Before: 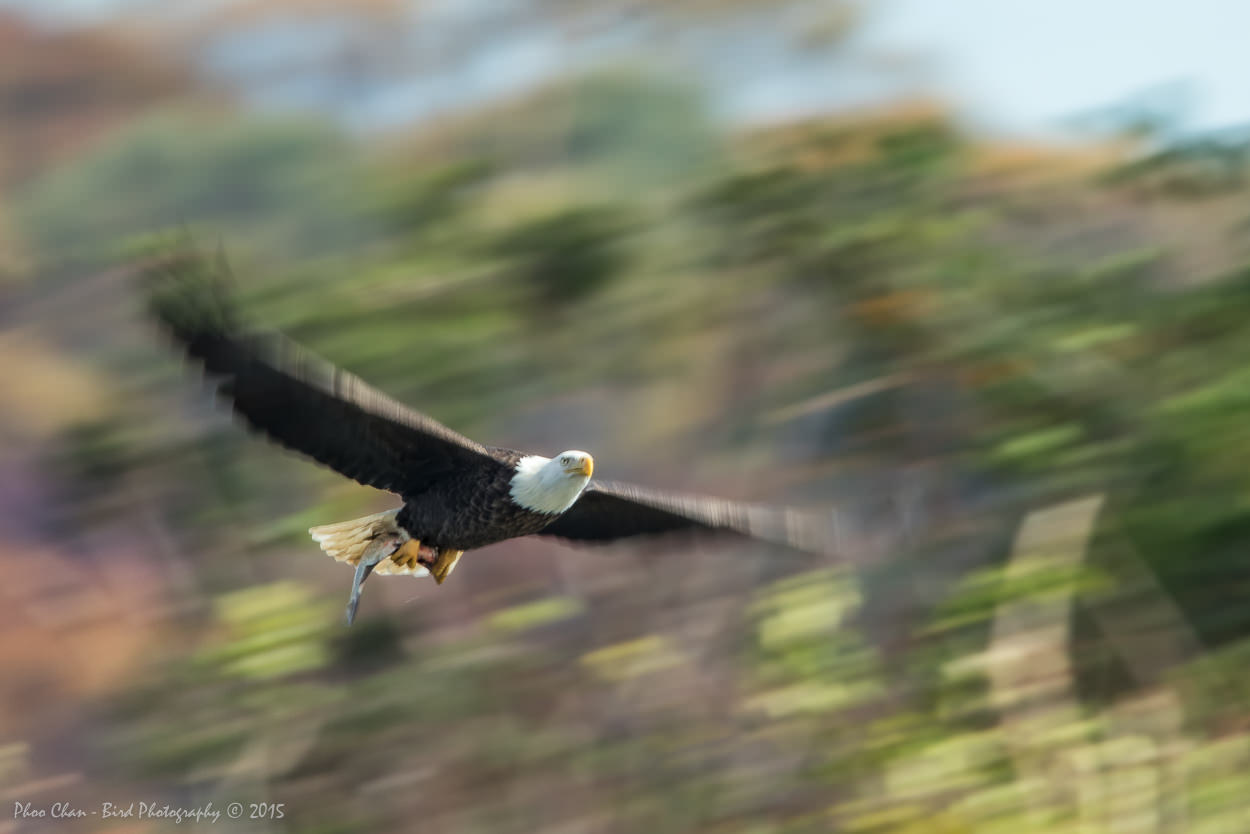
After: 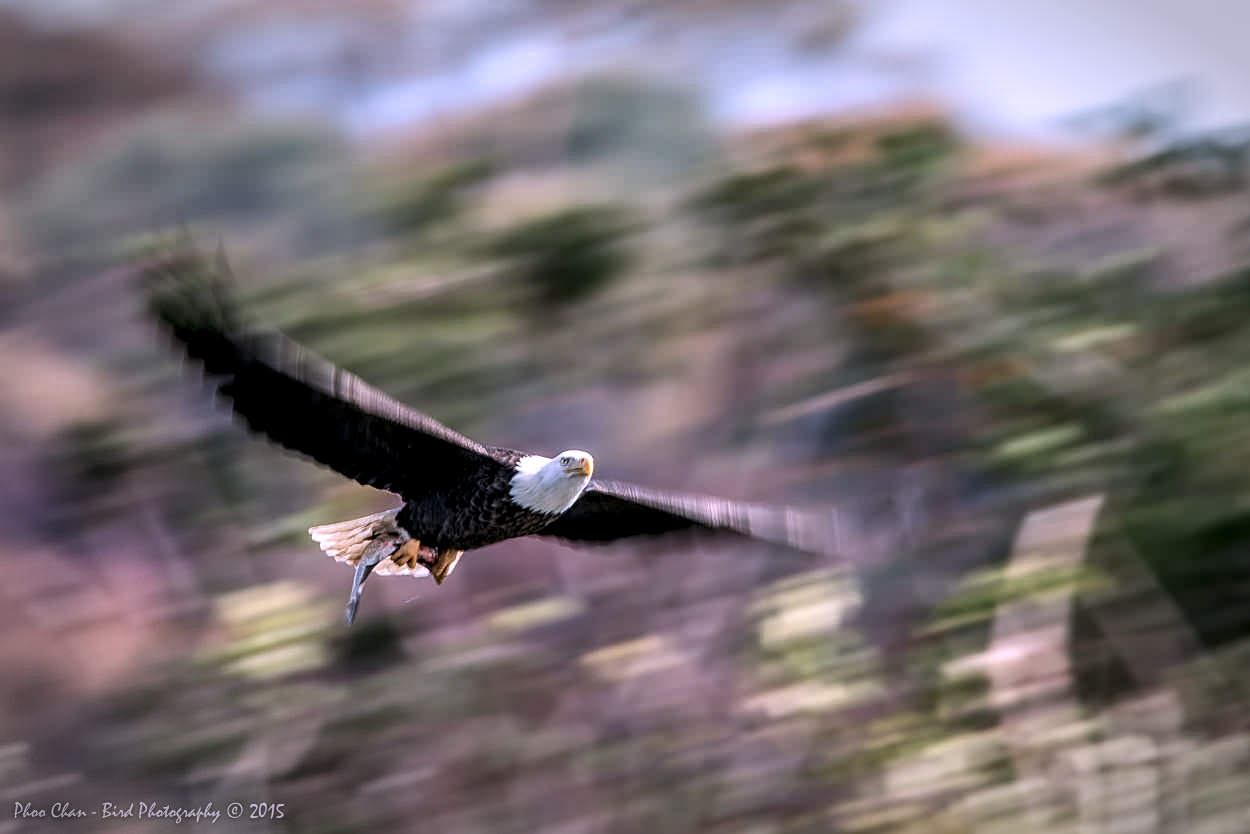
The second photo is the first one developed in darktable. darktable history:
tone equalizer: on, module defaults
sharpen: on, module defaults
local contrast: highlights 60%, shadows 60%, detail 160%
color correction: highlights a* 15.03, highlights b* -25.07
vignetting: automatic ratio true
